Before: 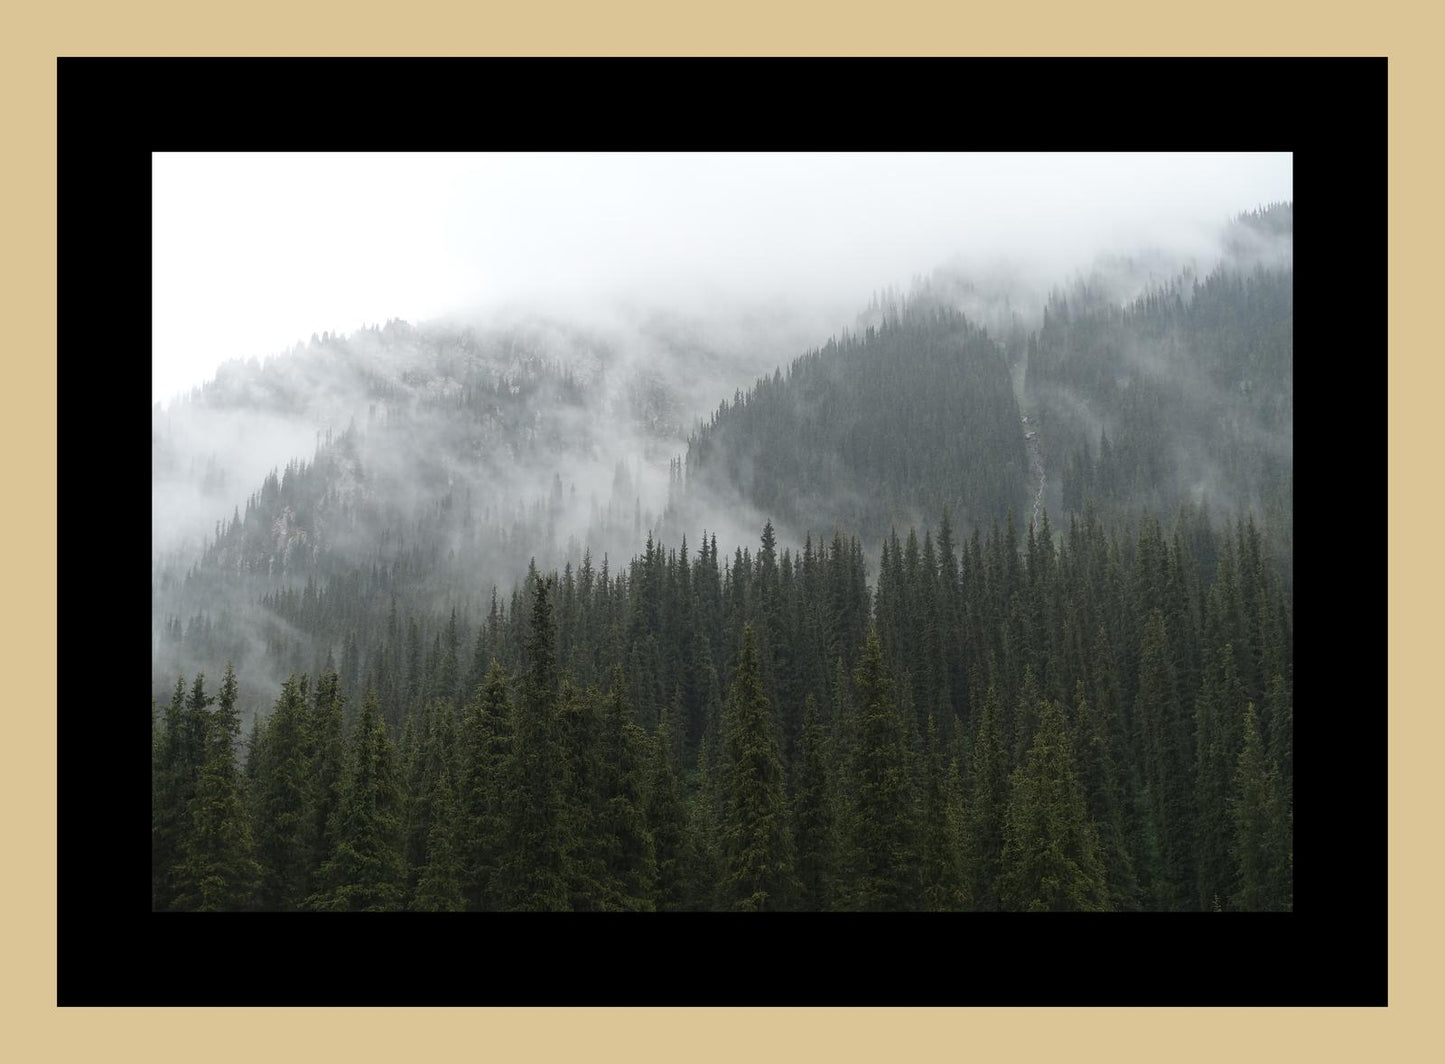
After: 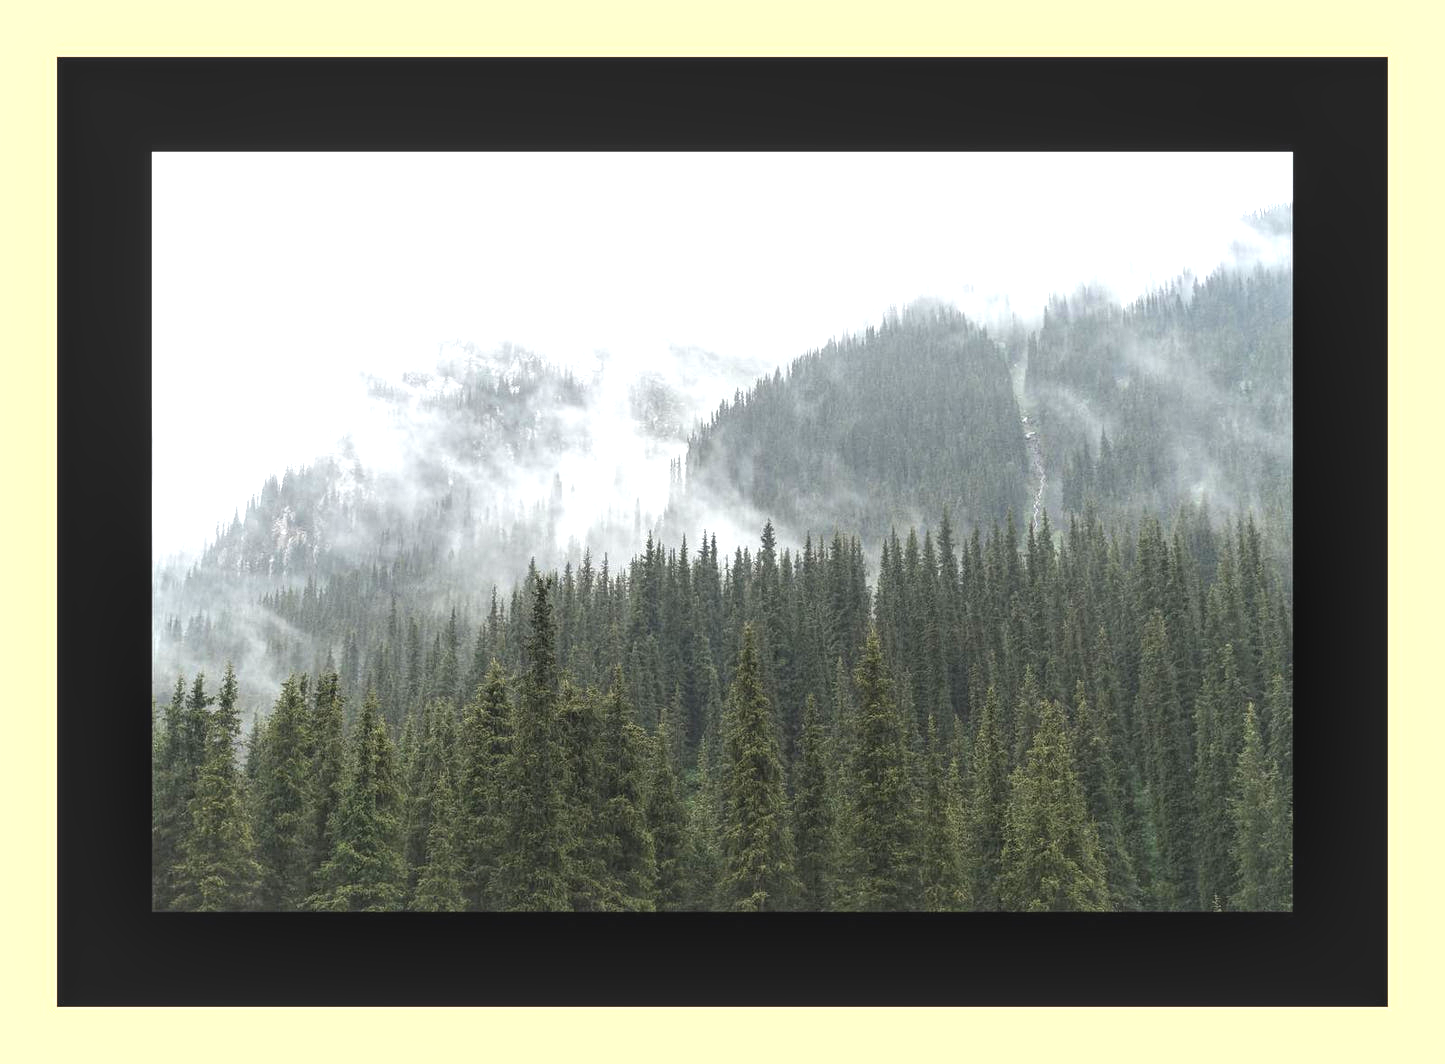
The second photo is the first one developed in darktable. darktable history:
local contrast: detail 130%
exposure: exposure 1.143 EV, compensate exposure bias true, compensate highlight preservation false
